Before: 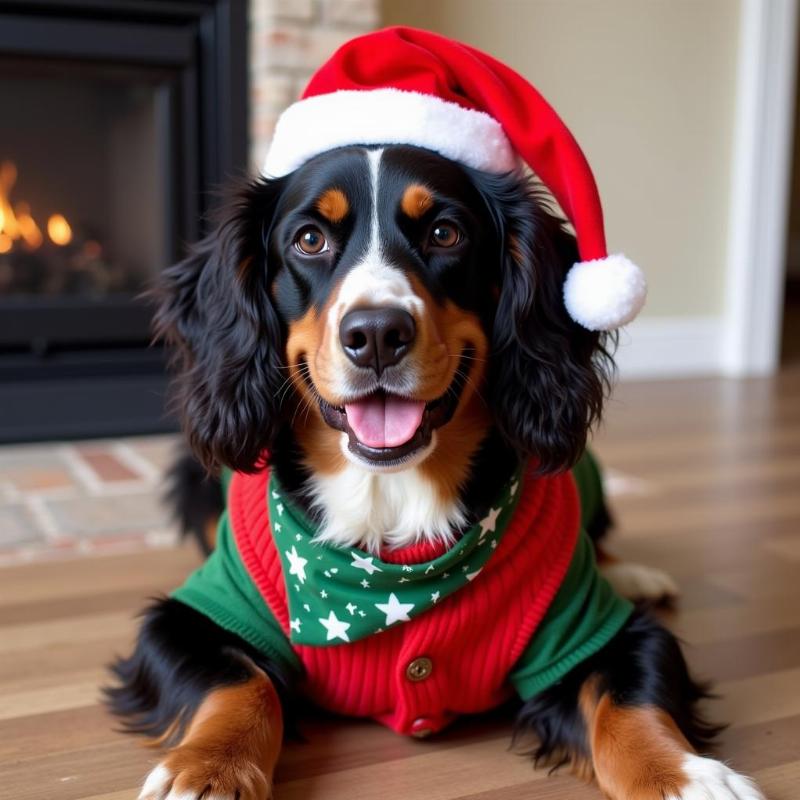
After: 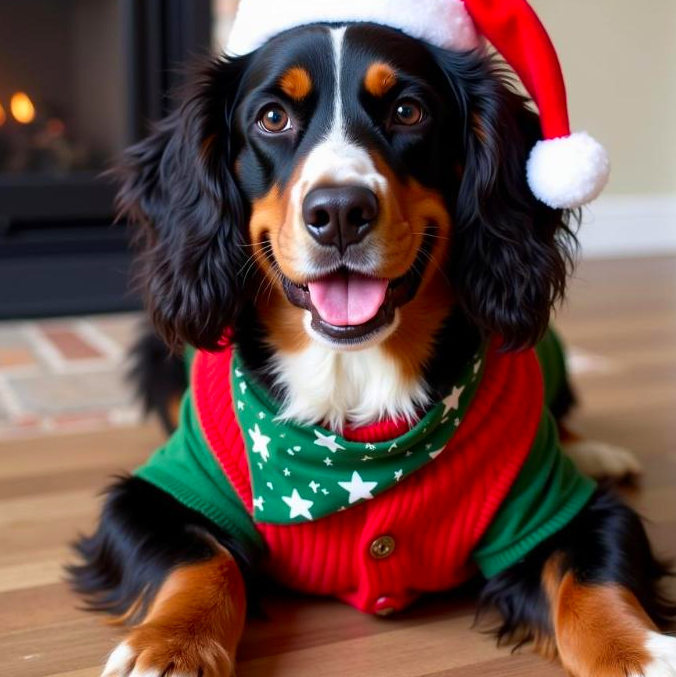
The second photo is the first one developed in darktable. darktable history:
crop and rotate: left 4.734%, top 15.31%, right 10.674%
contrast brightness saturation: contrast 0.083, saturation 0.201
